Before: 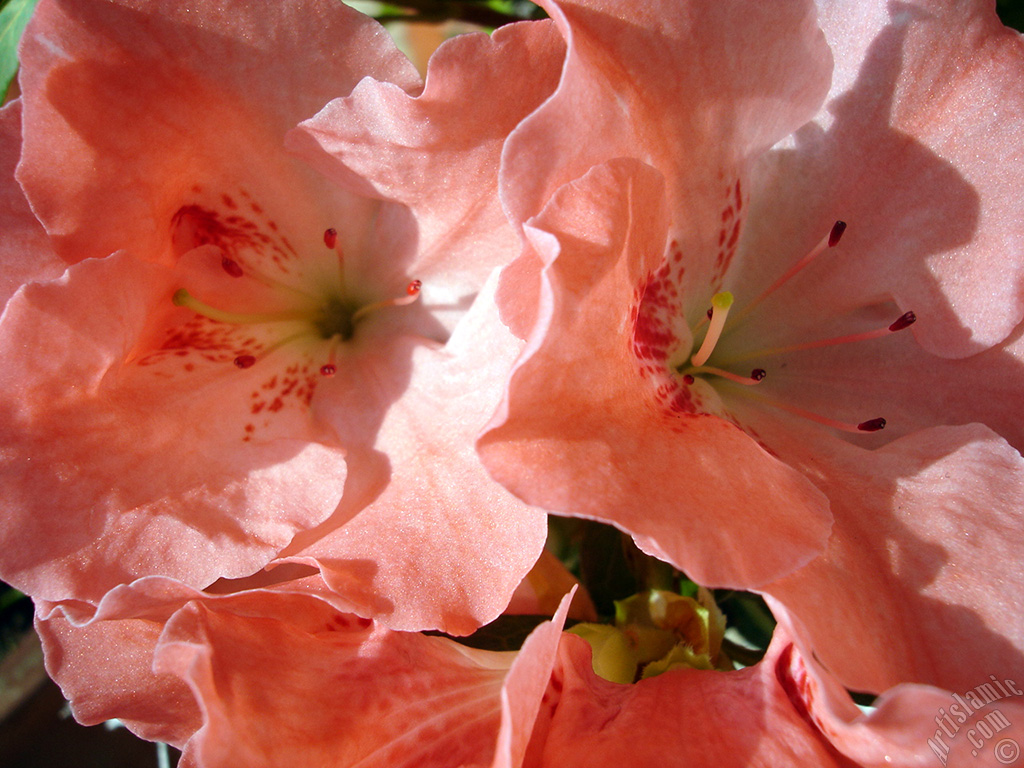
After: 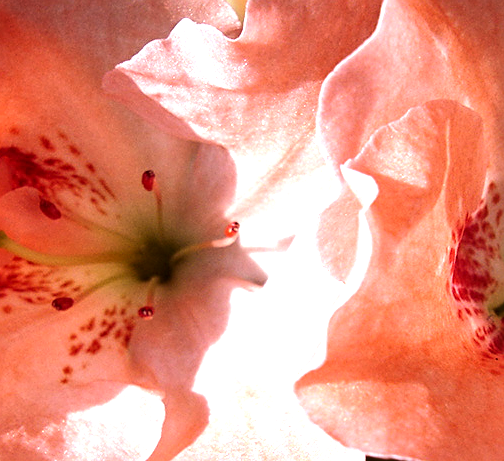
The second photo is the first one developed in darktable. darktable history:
tone equalizer: -8 EV -1.08 EV, -7 EV -1.01 EV, -6 EV -0.867 EV, -5 EV -0.578 EV, -3 EV 0.578 EV, -2 EV 0.867 EV, -1 EV 1.01 EV, +0 EV 1.08 EV, edges refinement/feathering 500, mask exposure compensation -1.57 EV, preserve details no
sharpen: on, module defaults
crop: left 17.835%, top 7.675%, right 32.881%, bottom 32.213%
local contrast: mode bilateral grid, contrast 20, coarseness 50, detail 120%, midtone range 0.2
